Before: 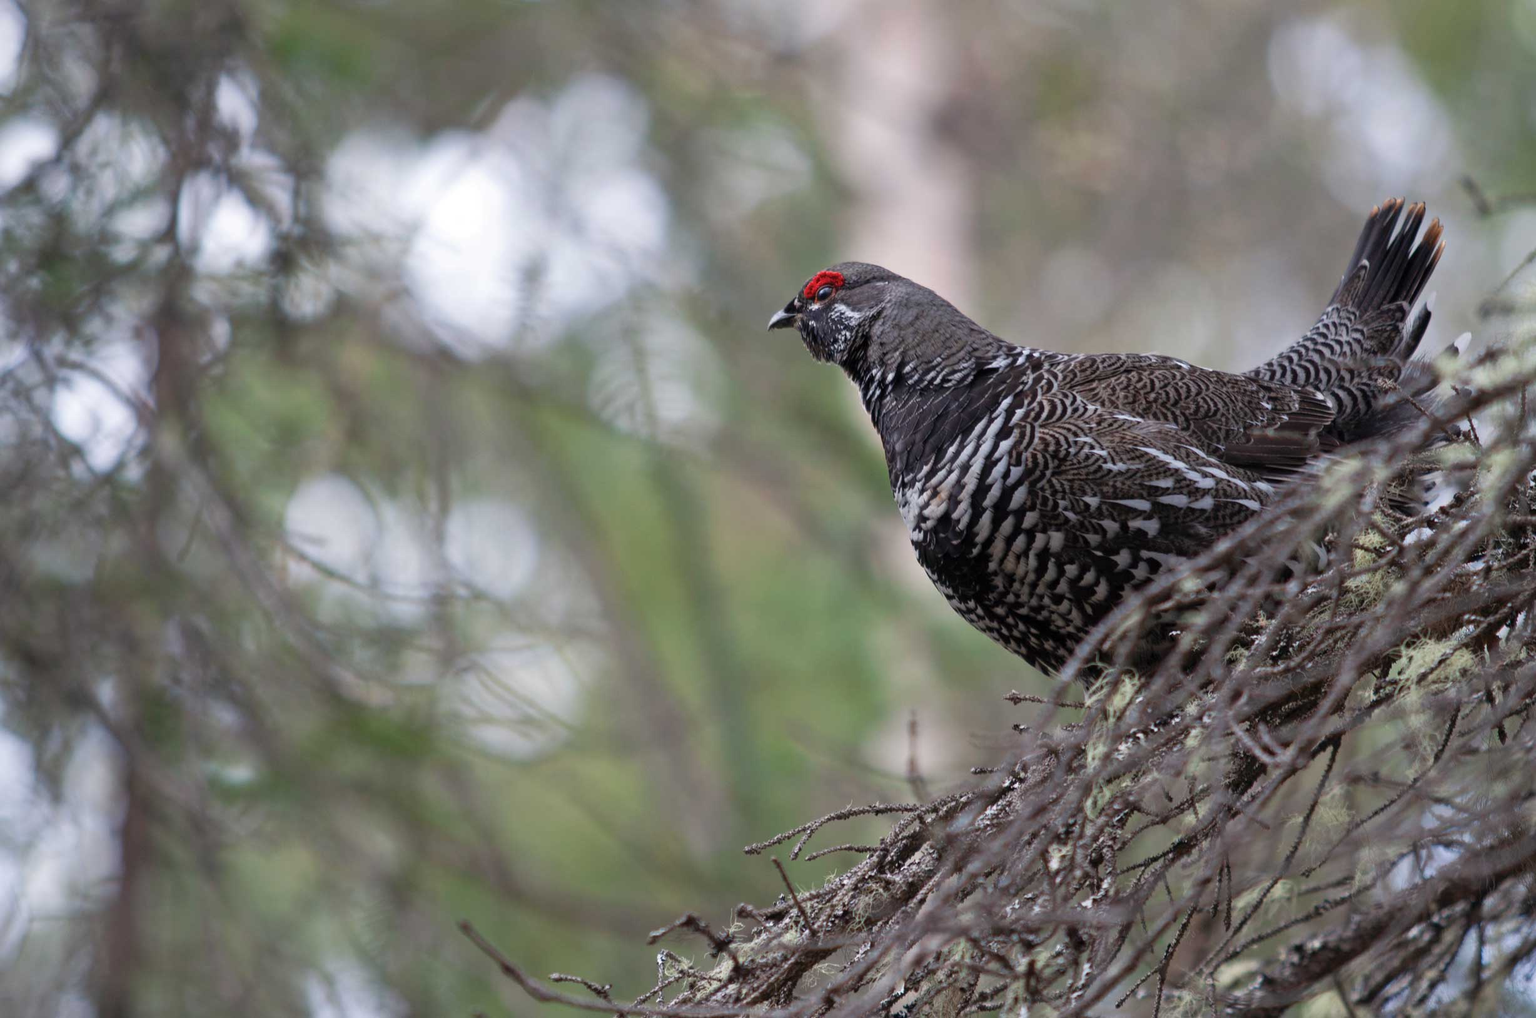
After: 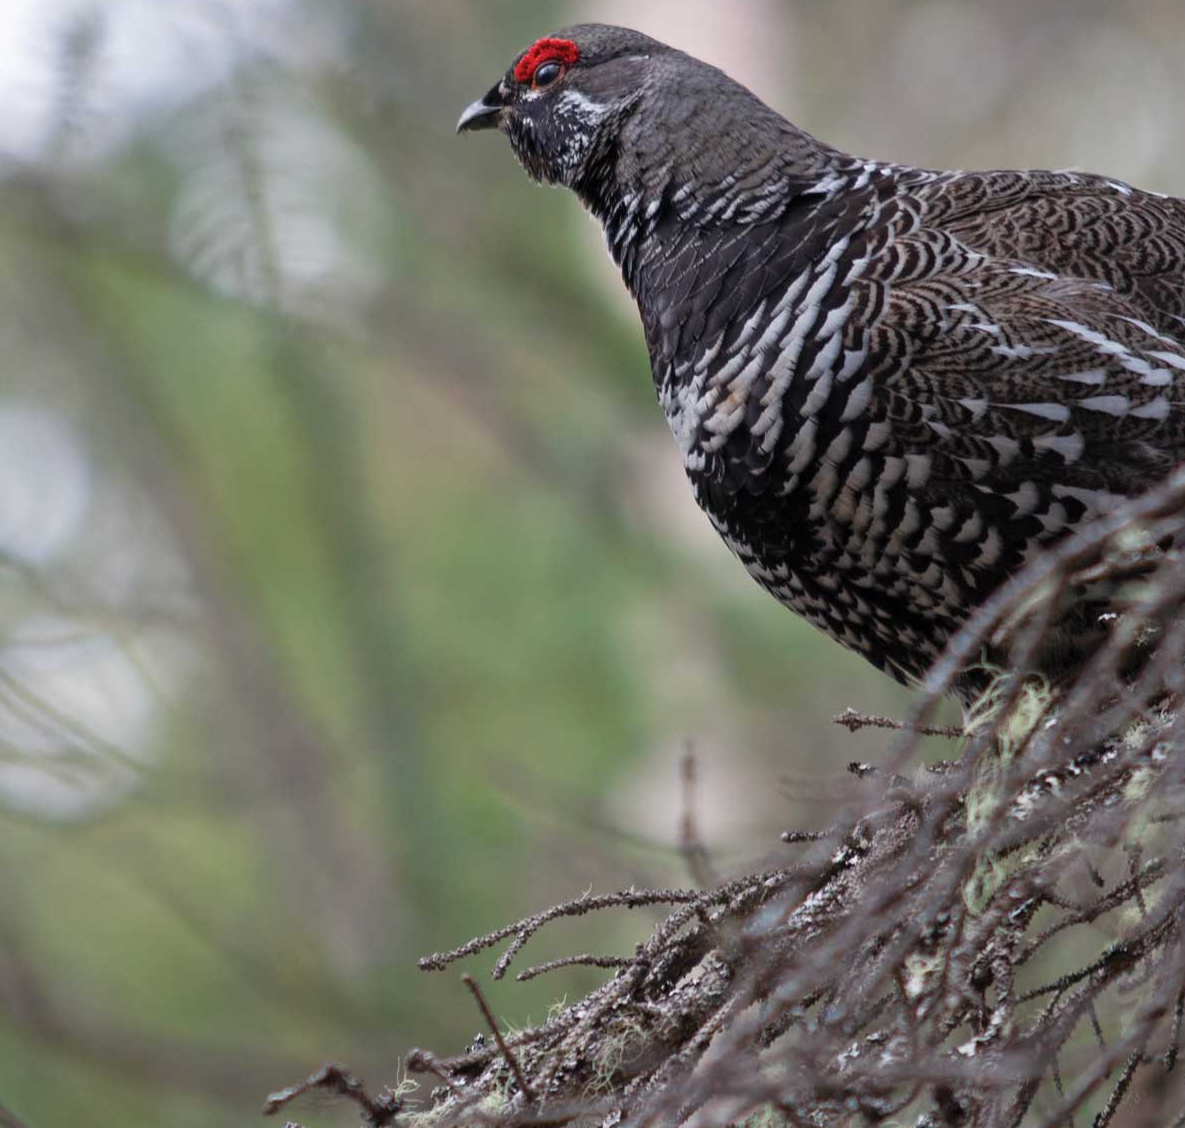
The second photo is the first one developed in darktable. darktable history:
crop: left 31.403%, top 24.32%, right 20.338%, bottom 6.328%
